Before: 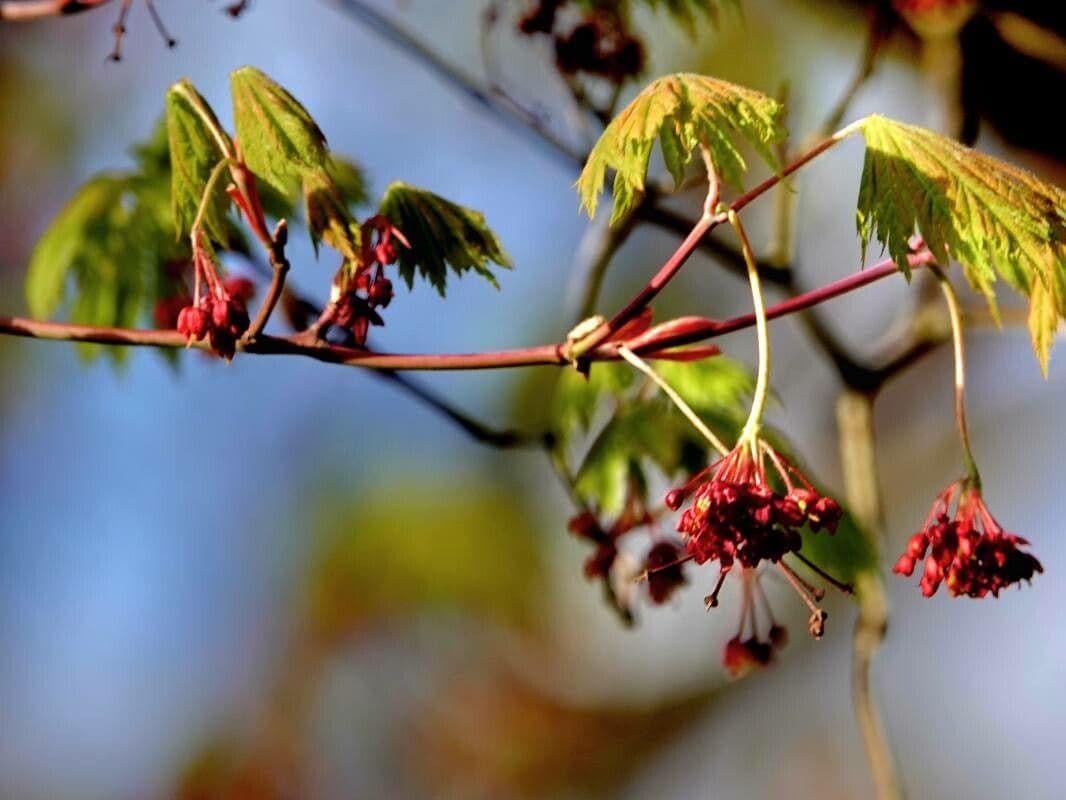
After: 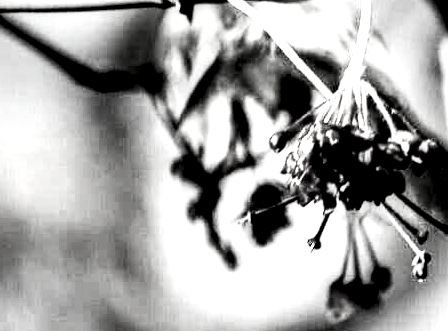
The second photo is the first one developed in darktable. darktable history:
contrast brightness saturation: contrast 0.525, brightness 0.471, saturation -0.986
tone equalizer: -8 EV -0.773 EV, -7 EV -0.699 EV, -6 EV -0.57 EV, -5 EV -0.391 EV, -3 EV 0.379 EV, -2 EV 0.6 EV, -1 EV 0.677 EV, +0 EV 0.739 EV
crop: left 37.28%, top 44.875%, right 20.692%, bottom 13.653%
local contrast: shadows 161%, detail 225%
